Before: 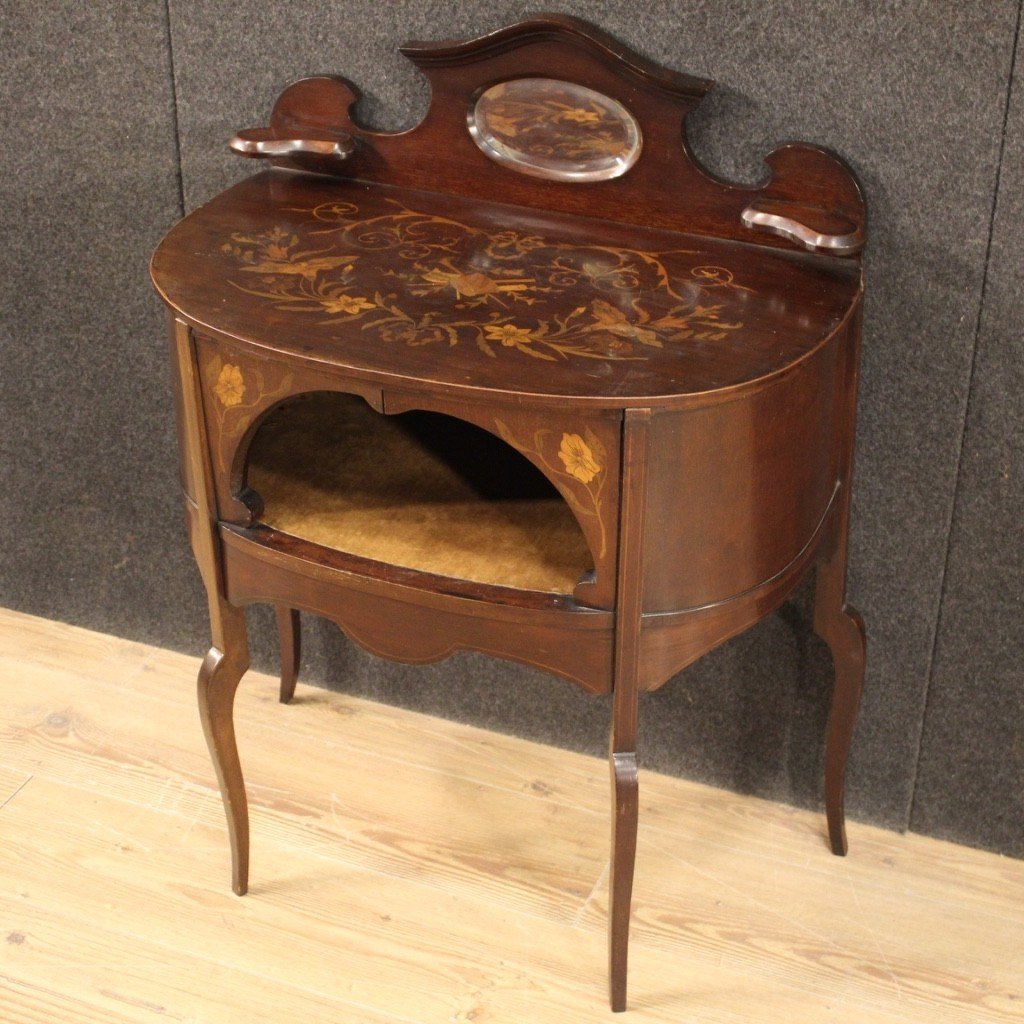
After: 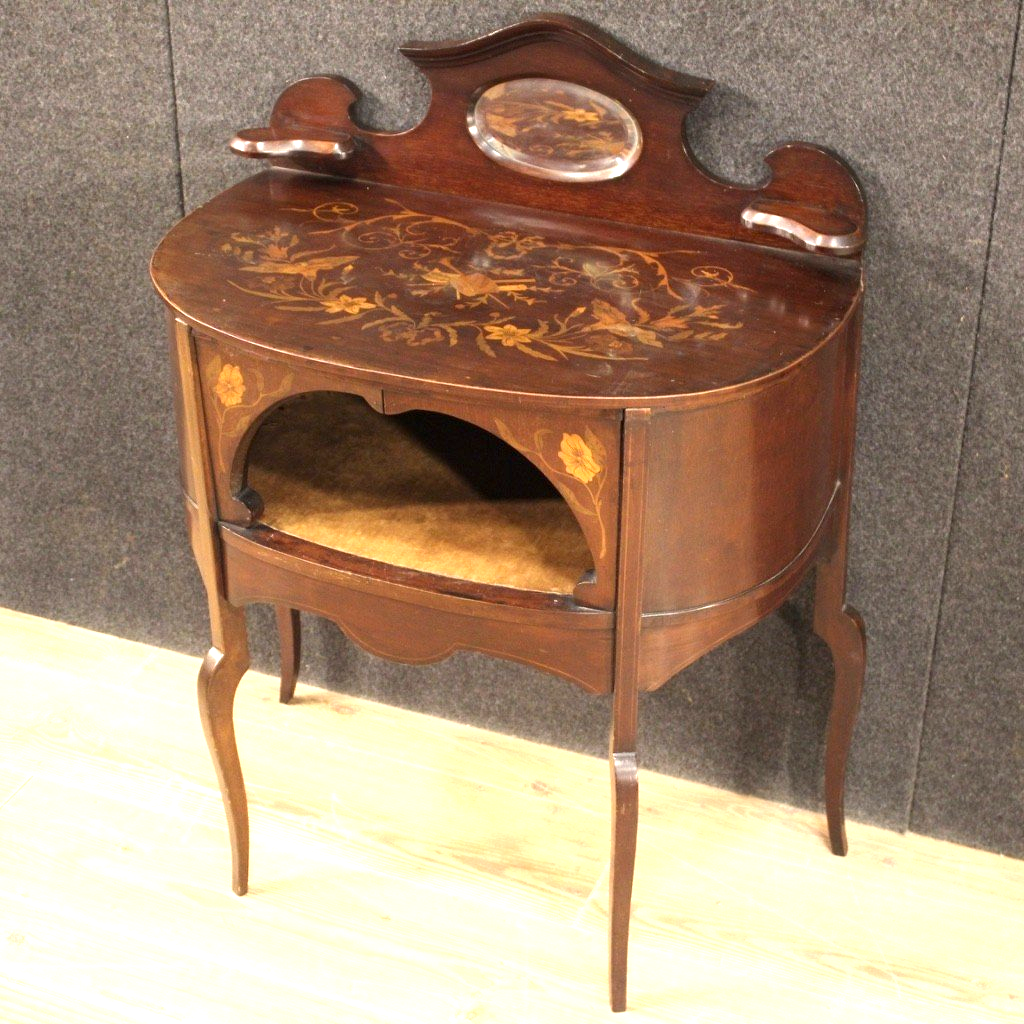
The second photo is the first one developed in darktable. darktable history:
exposure: black level correction 0.001, exposure 0.954 EV, compensate highlight preservation false
